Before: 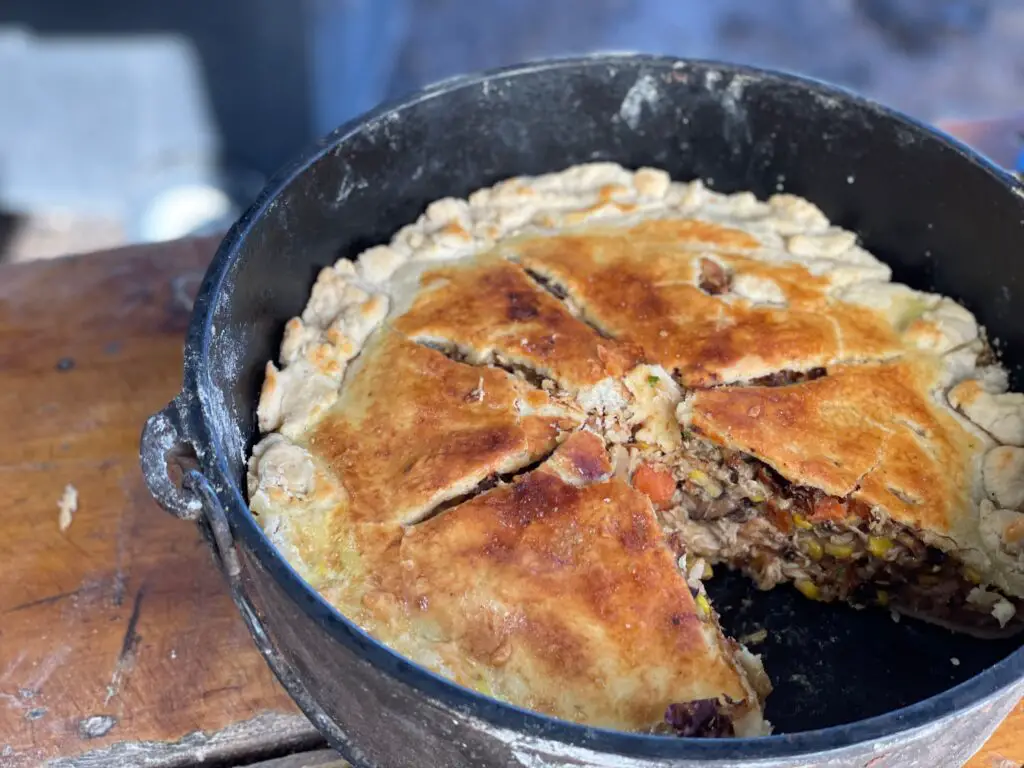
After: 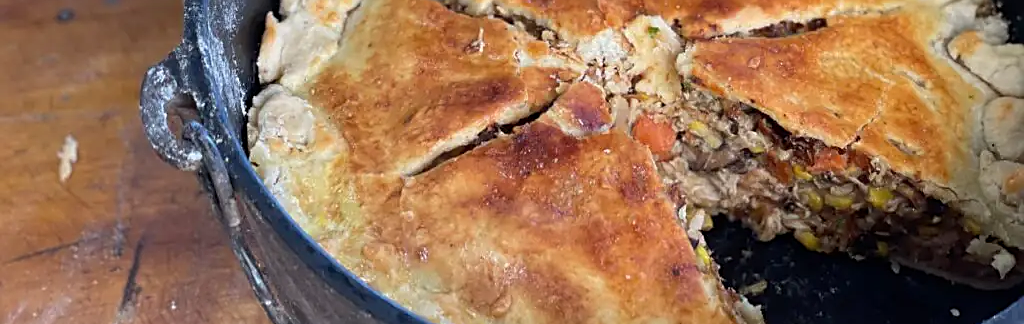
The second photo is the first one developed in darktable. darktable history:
crop: top 45.551%, bottom 12.262%
sharpen: on, module defaults
